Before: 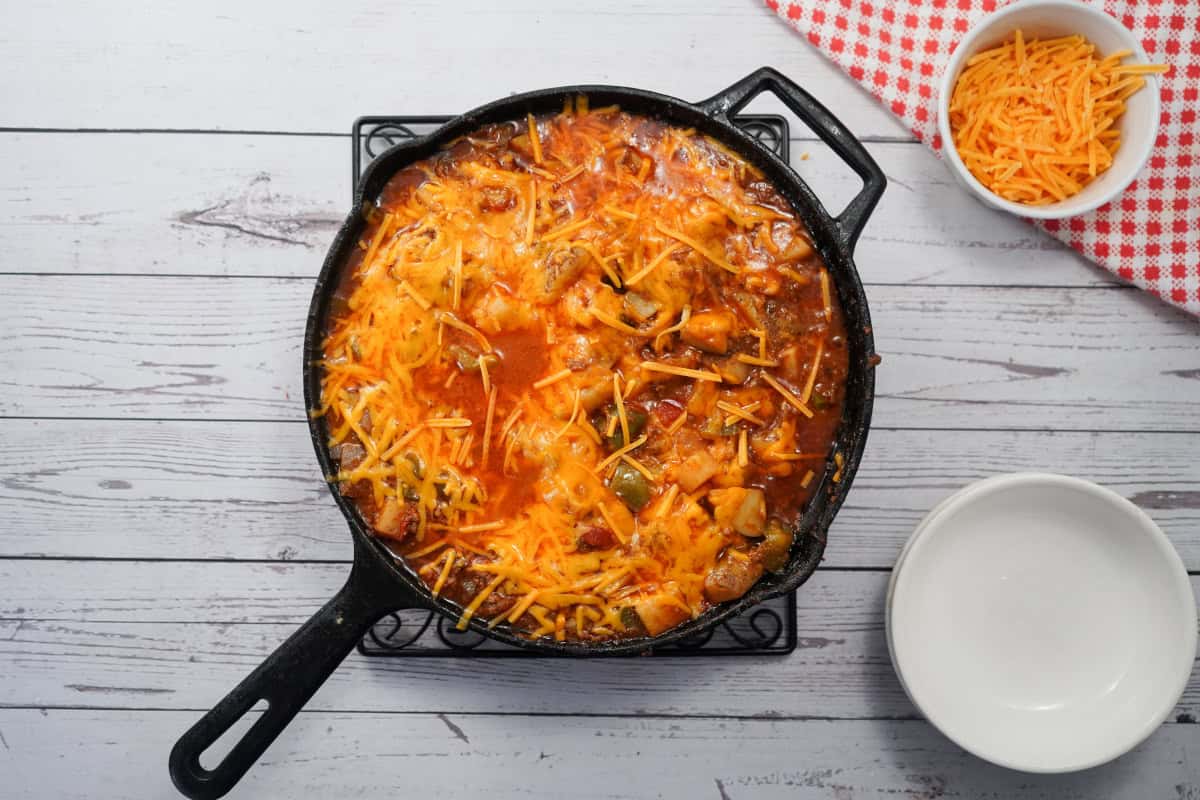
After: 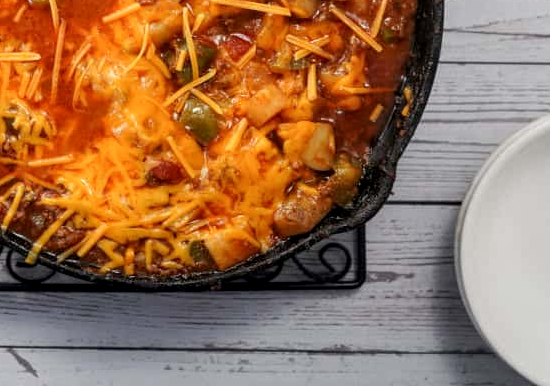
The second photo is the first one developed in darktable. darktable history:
local contrast: on, module defaults
crop: left 35.976%, top 45.819%, right 18.162%, bottom 5.807%
